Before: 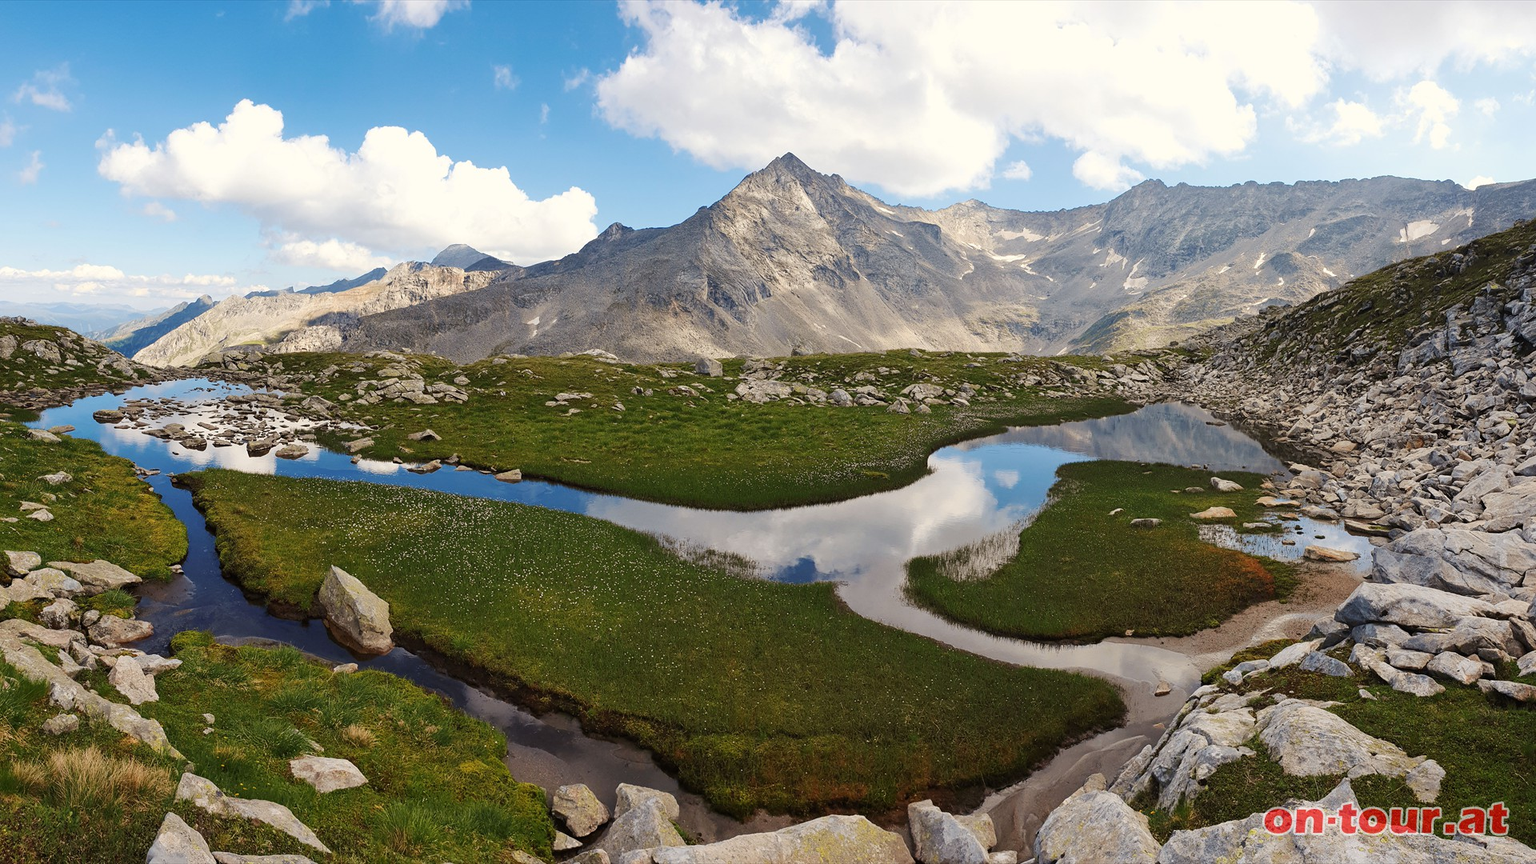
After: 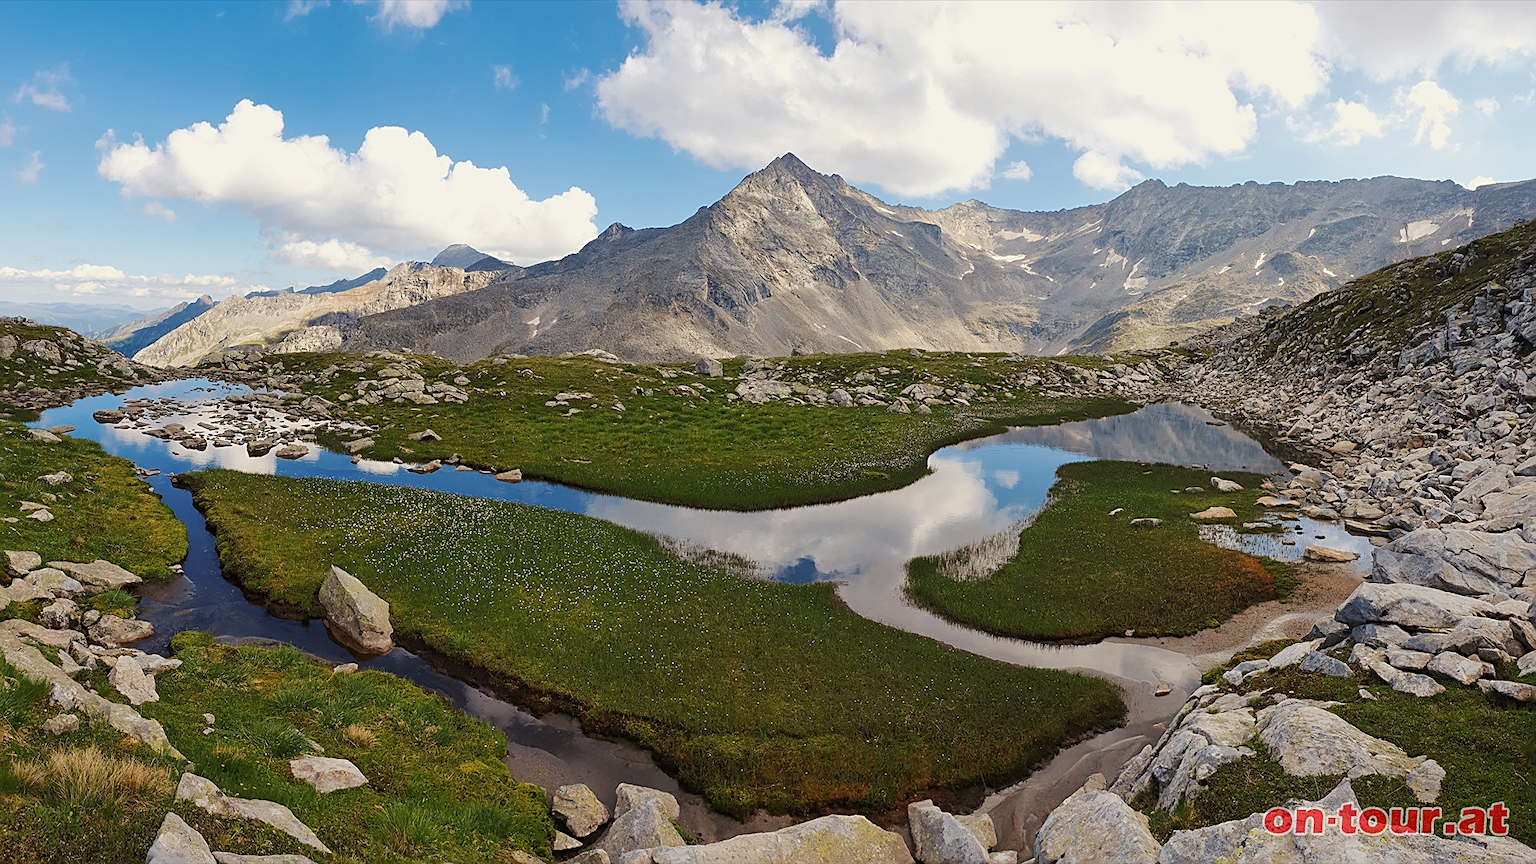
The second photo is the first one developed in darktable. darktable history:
sharpen: on, module defaults
shadows and highlights: shadows 25.7, white point adjustment -3.14, highlights -29.86, highlights color adjustment 46.47%
